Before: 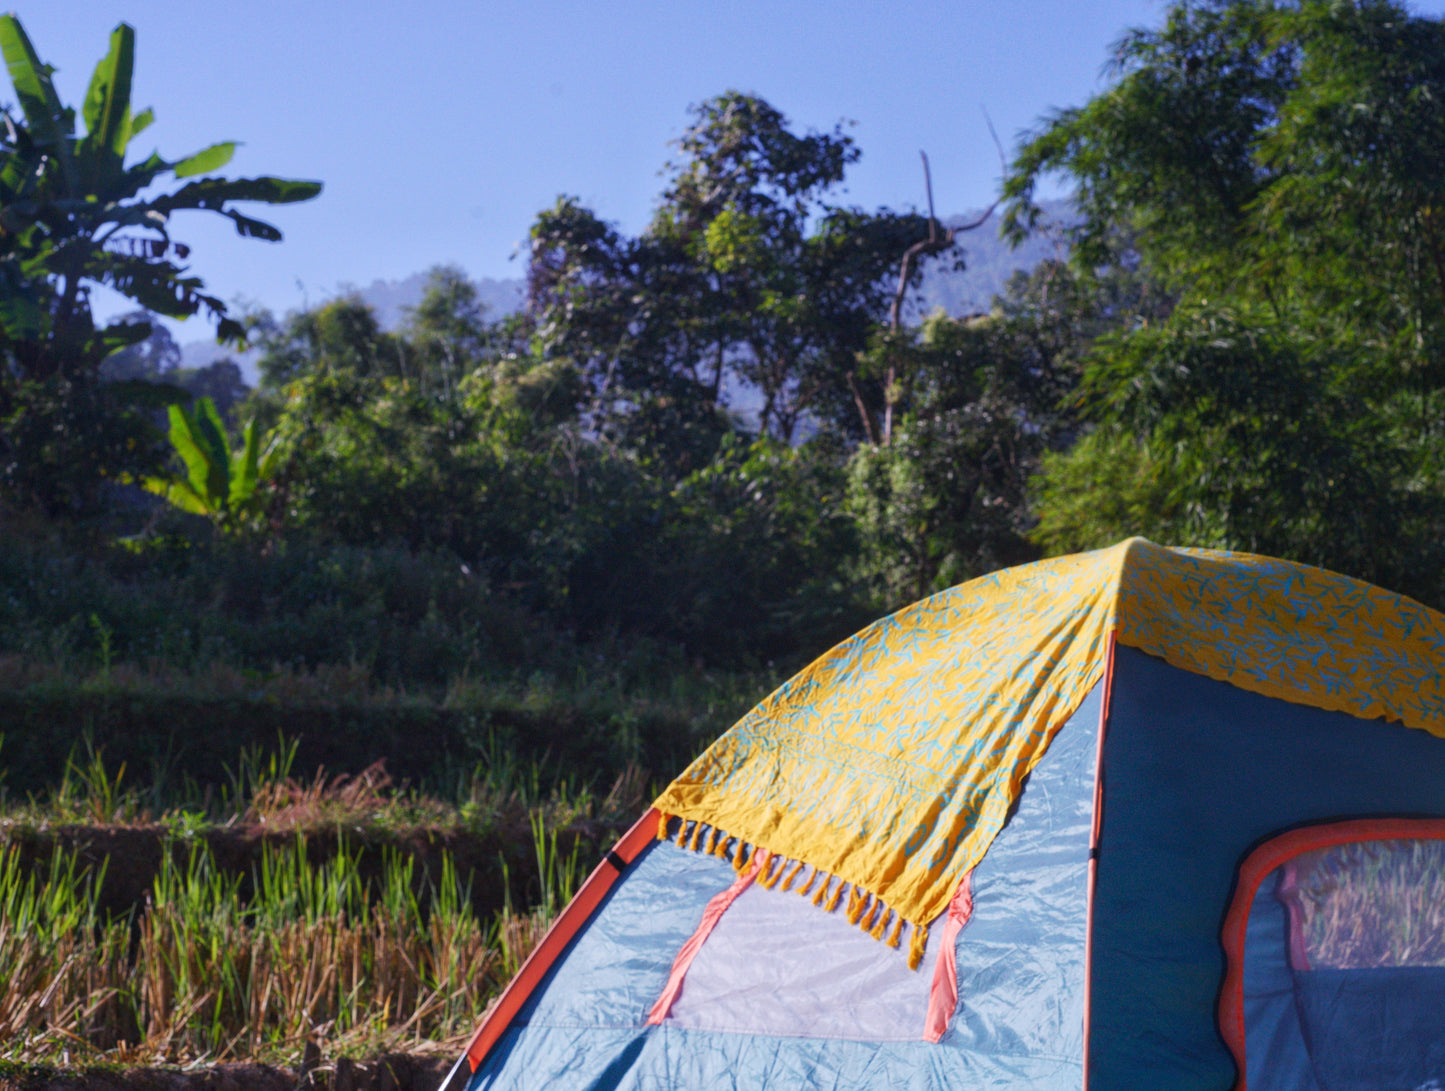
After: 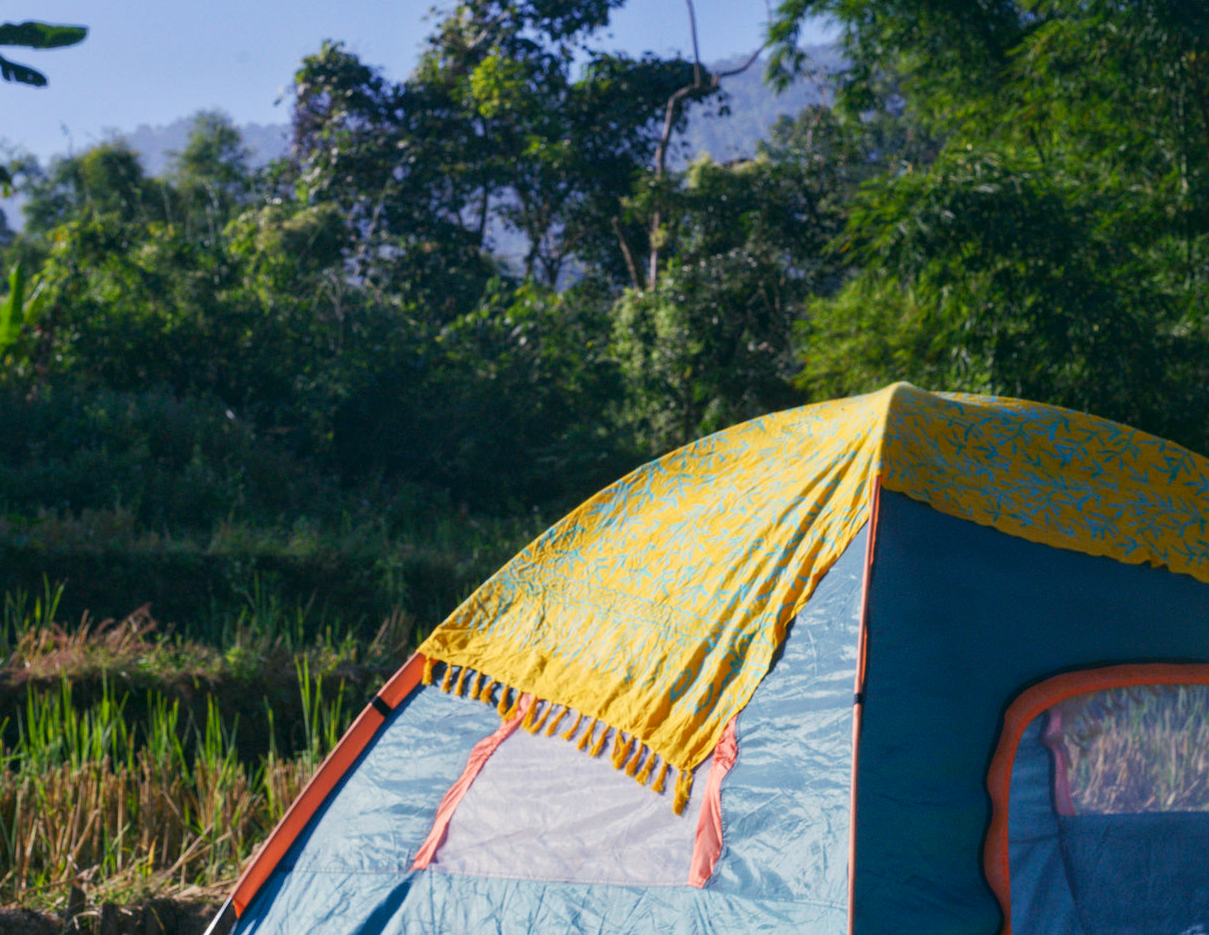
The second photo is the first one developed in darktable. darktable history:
color correction: highlights a* -0.482, highlights b* 9.48, shadows a* -9.48, shadows b* 0.803
crop: left 16.315%, top 14.246%
